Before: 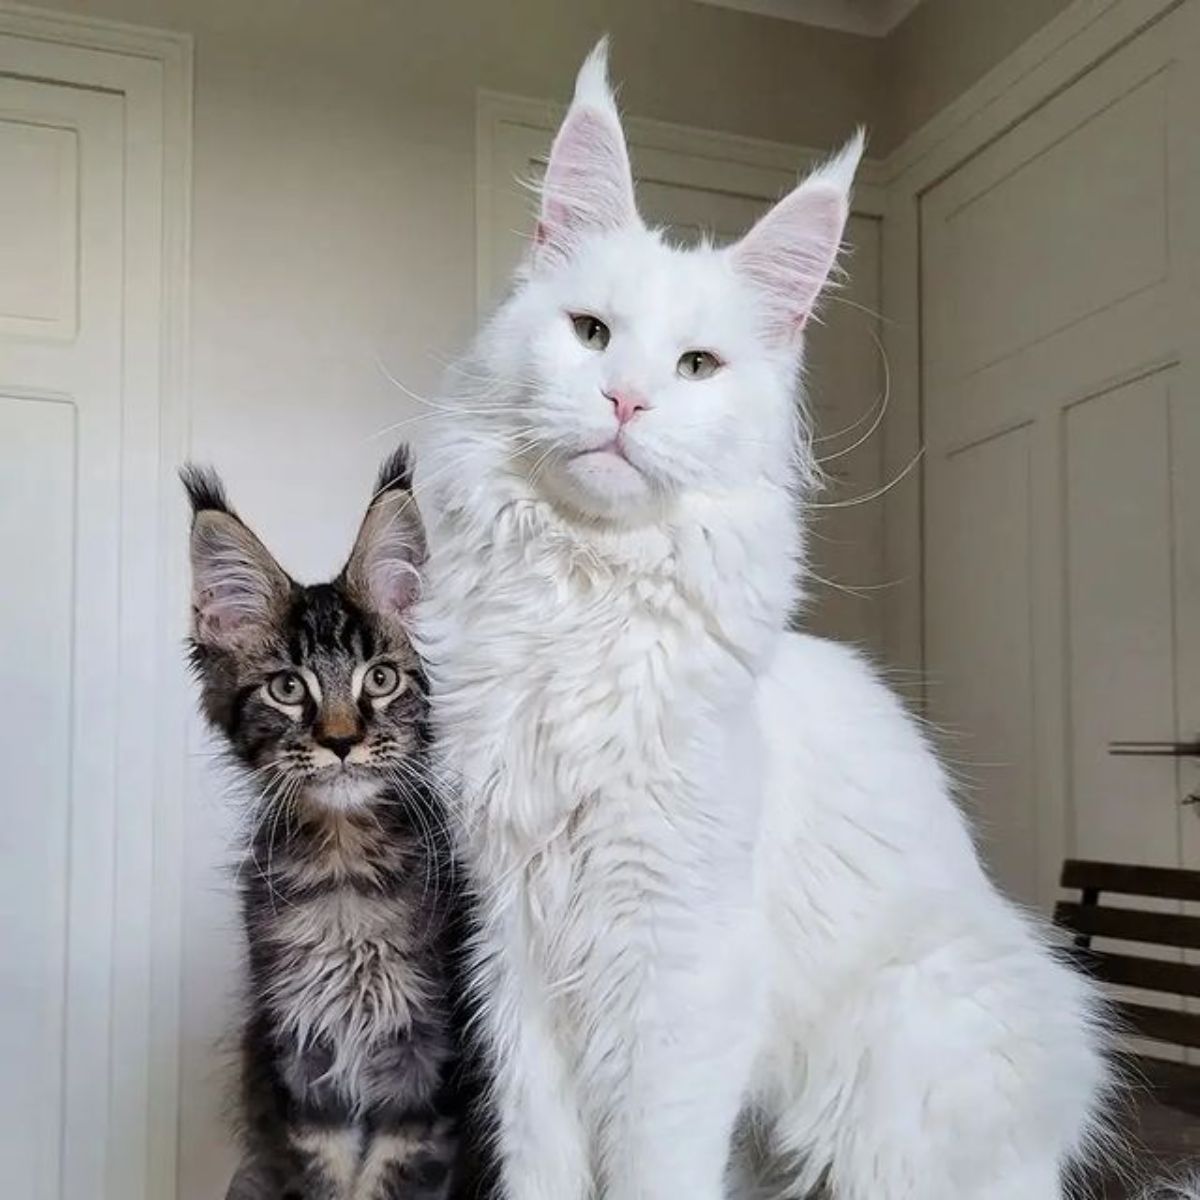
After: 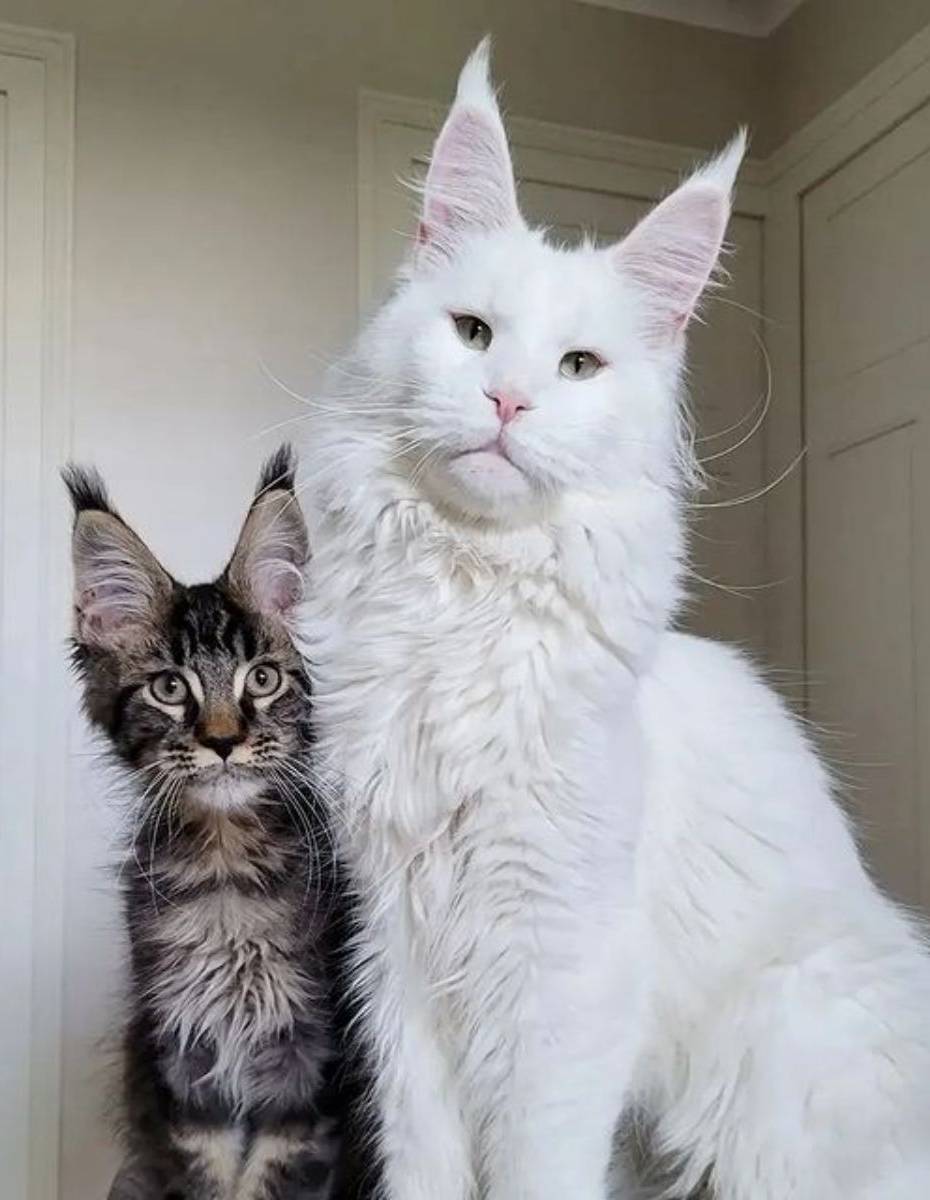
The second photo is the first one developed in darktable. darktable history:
crop: left 9.872%, right 12.624%
